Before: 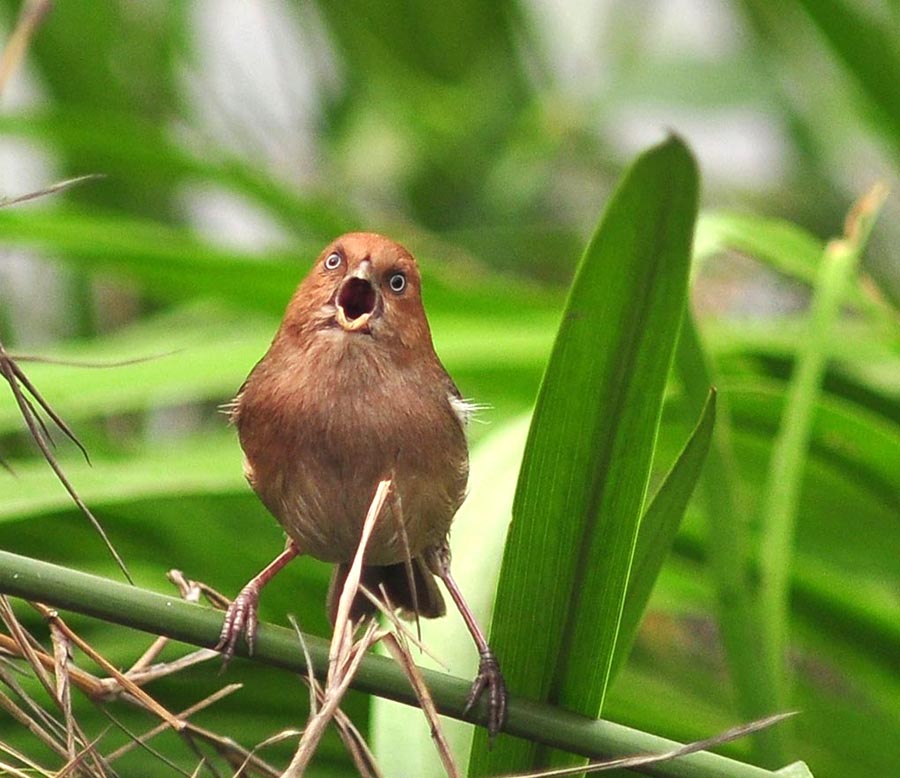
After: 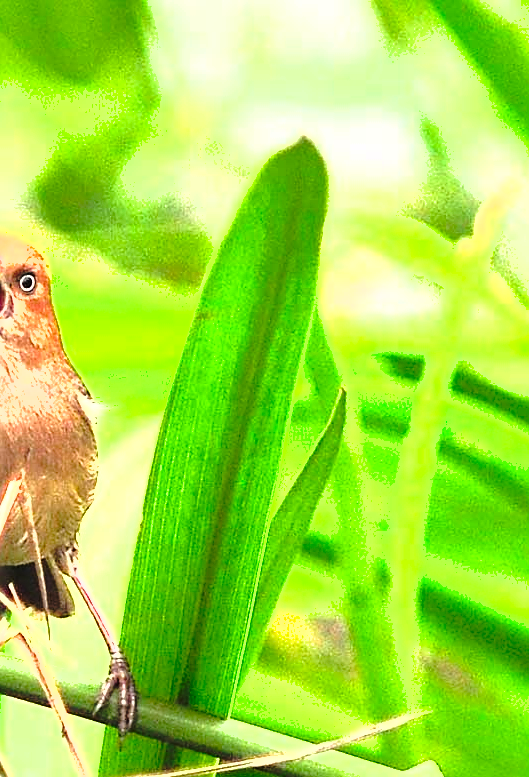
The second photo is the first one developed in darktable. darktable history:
shadows and highlights: shadows -20.54, white point adjustment -2.1, highlights -34.96
crop: left 41.171%
color correction: highlights b* 0.035, saturation 1.14
tone equalizer: -8 EV -0.759 EV, -7 EV -0.696 EV, -6 EV -0.622 EV, -5 EV -0.379 EV, -3 EV 0.398 EV, -2 EV 0.6 EV, -1 EV 0.68 EV, +0 EV 0.744 EV, edges refinement/feathering 500, mask exposure compensation -1.57 EV, preserve details guided filter
sharpen: on, module defaults
exposure: black level correction 0, exposure 1.705 EV, compensate highlight preservation false
base curve: curves: ch0 [(0, 0) (0.073, 0.04) (0.157, 0.139) (0.492, 0.492) (0.758, 0.758) (1, 1)], preserve colors none
